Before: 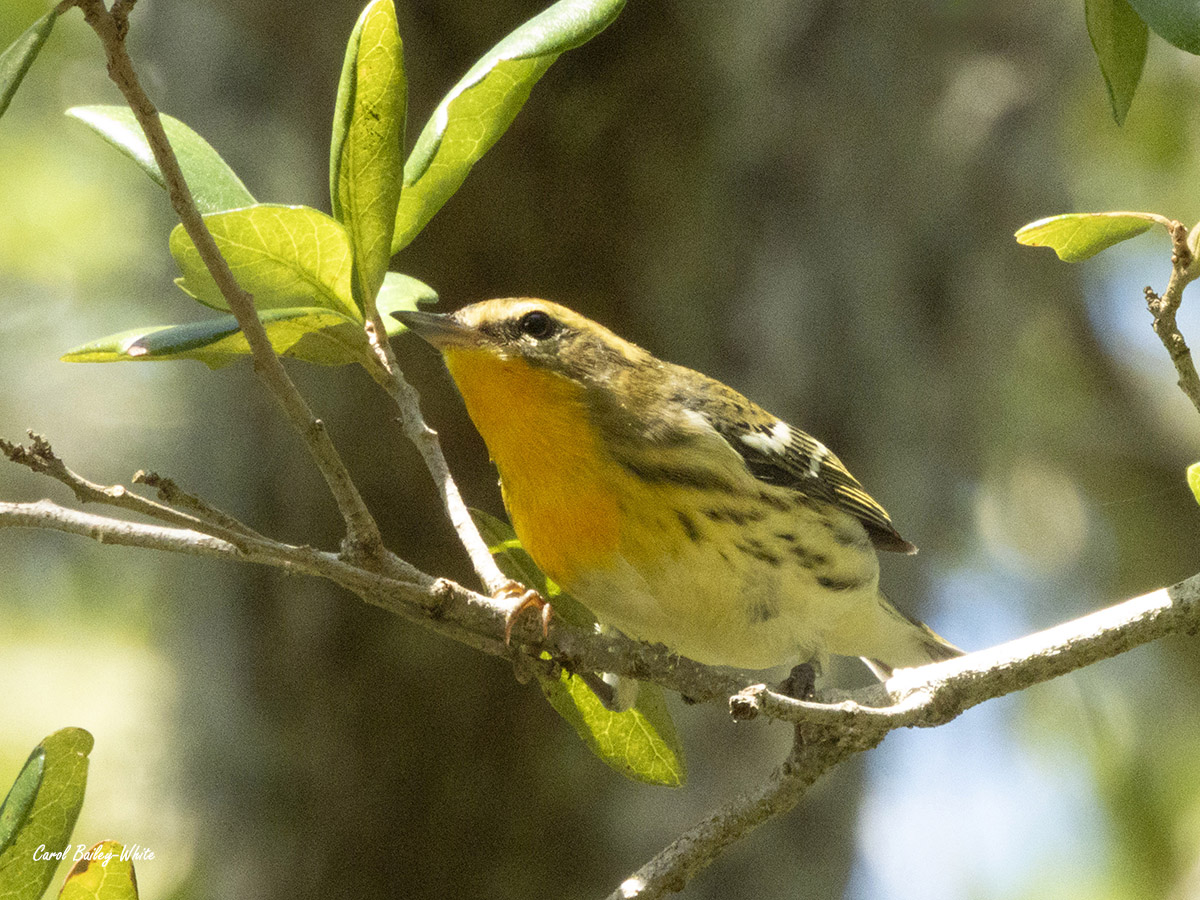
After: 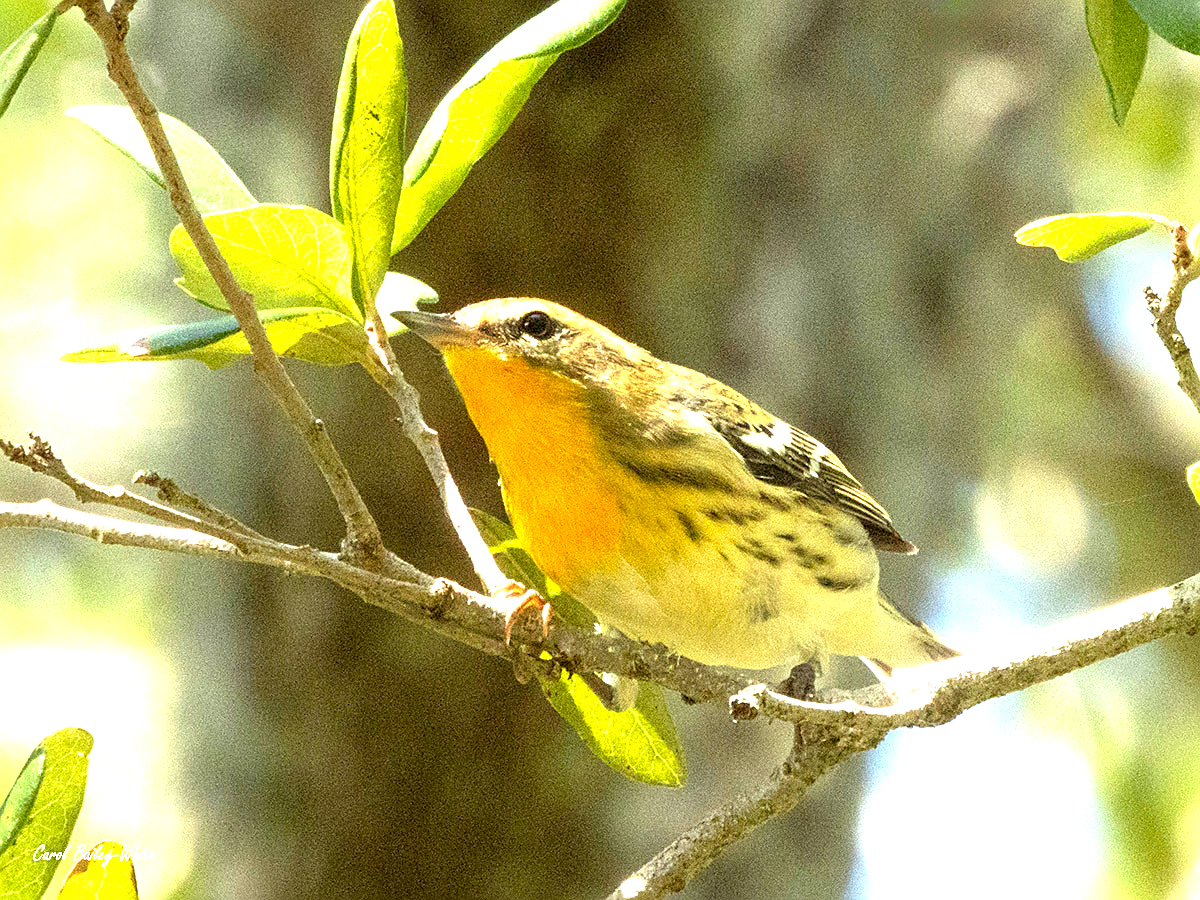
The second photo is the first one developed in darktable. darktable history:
exposure: black level correction 0.001, exposure 1.3 EV, compensate highlight preservation false
sharpen: on, module defaults
